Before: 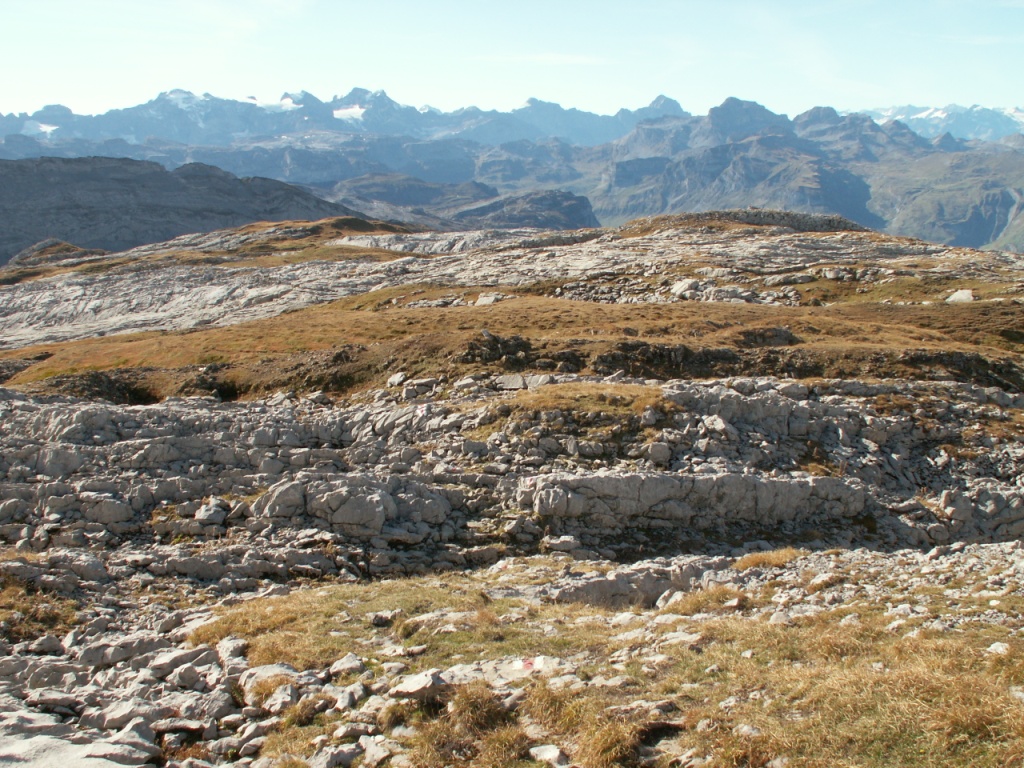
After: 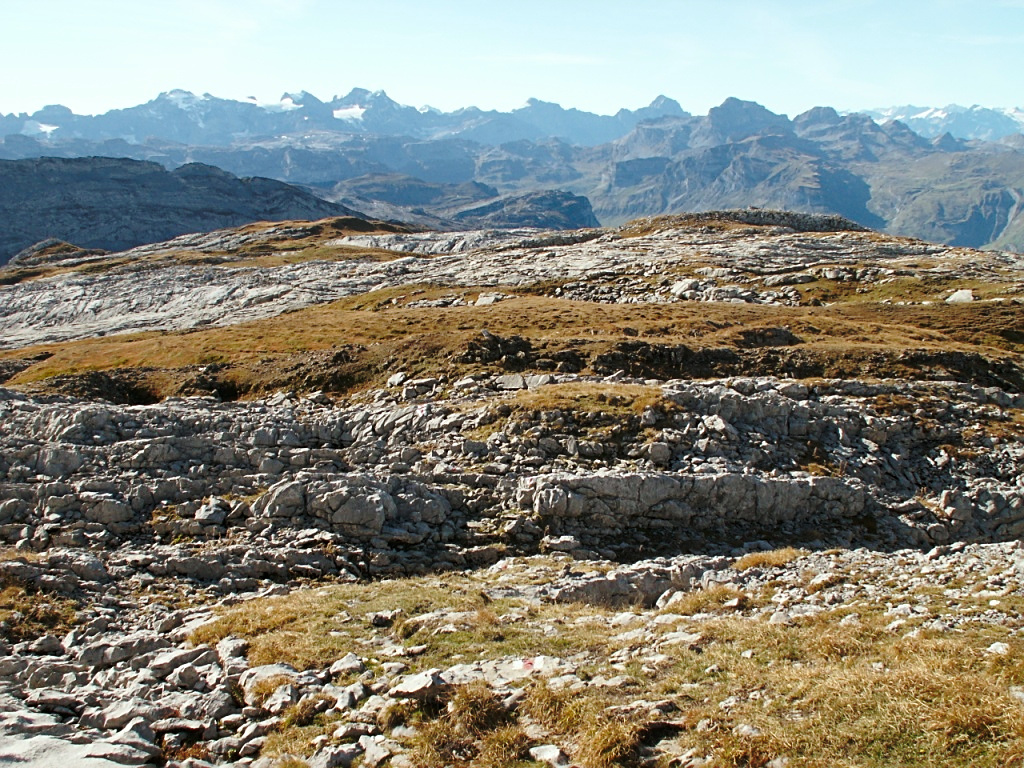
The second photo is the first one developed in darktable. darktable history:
sharpen: on, module defaults
white balance: red 0.982, blue 1.018
base curve: curves: ch0 [(0, 0) (0.073, 0.04) (0.157, 0.139) (0.492, 0.492) (0.758, 0.758) (1, 1)], preserve colors none
